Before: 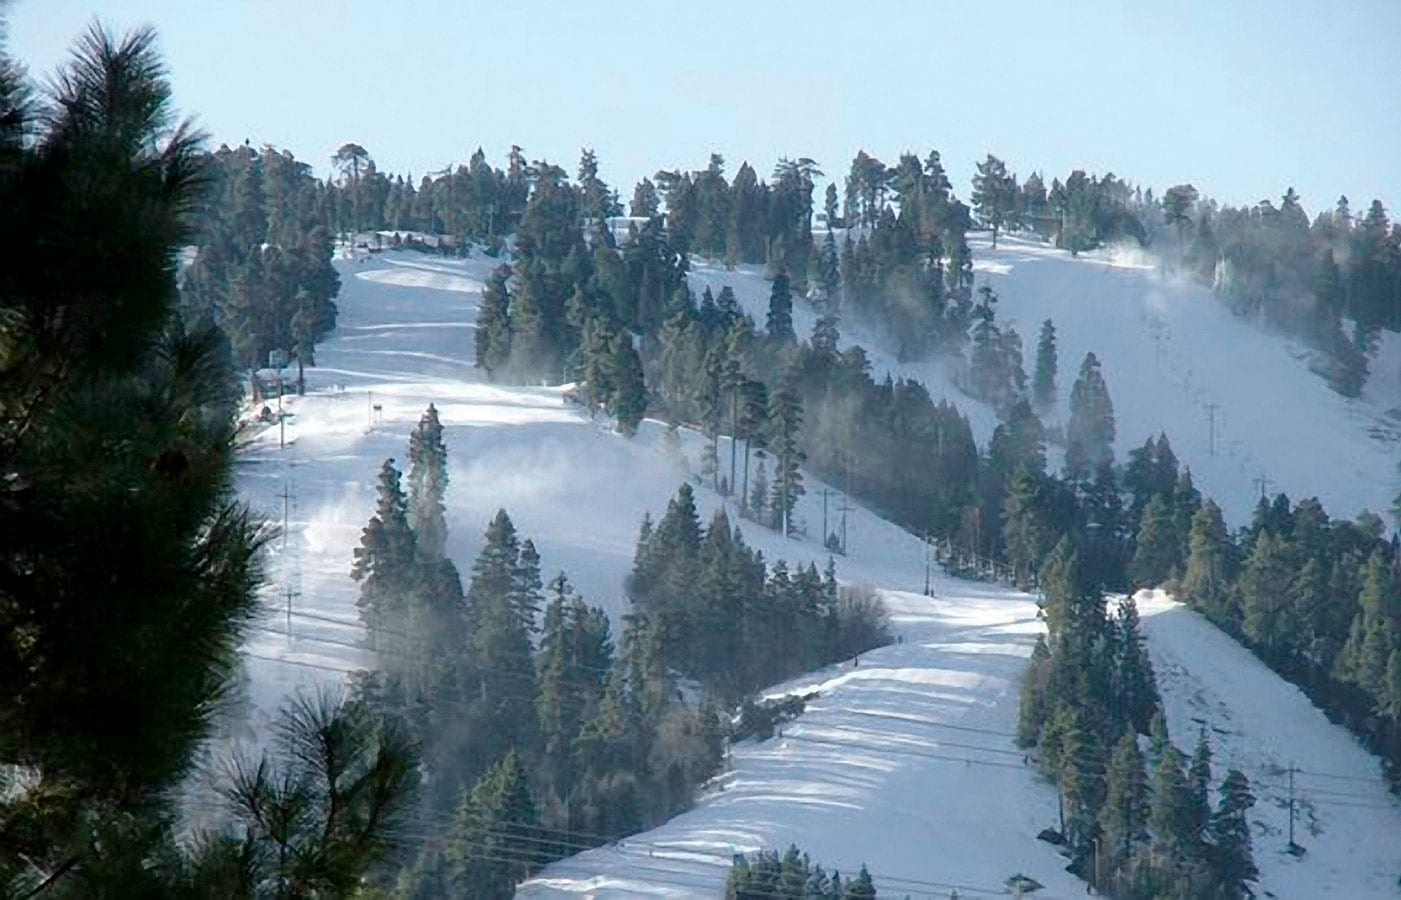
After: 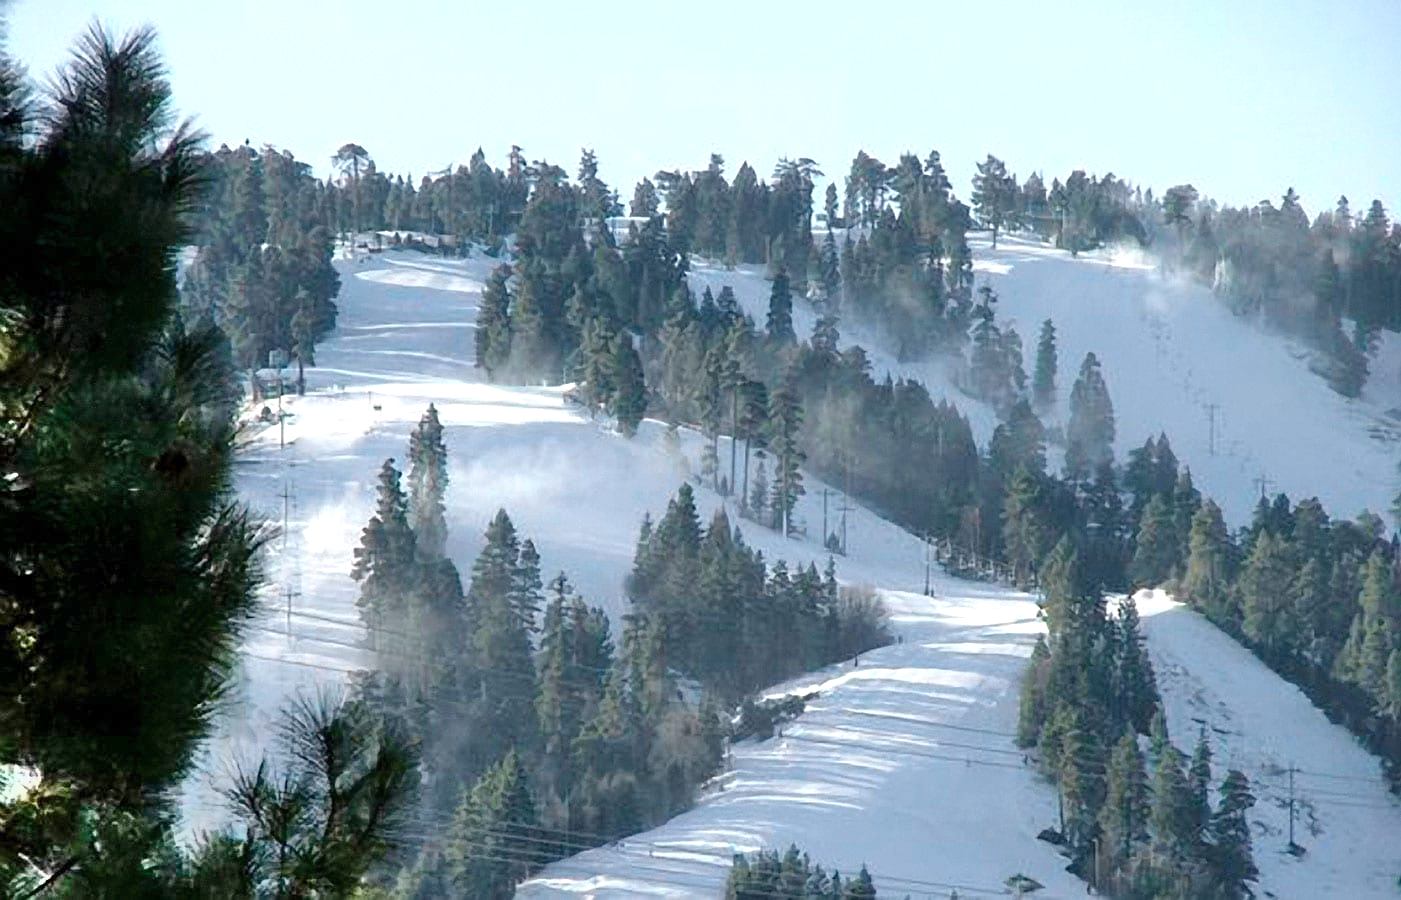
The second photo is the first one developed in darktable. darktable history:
shadows and highlights: radius 113.03, shadows 51.06, white point adjustment 9.12, highlights -5.58, soften with gaussian
